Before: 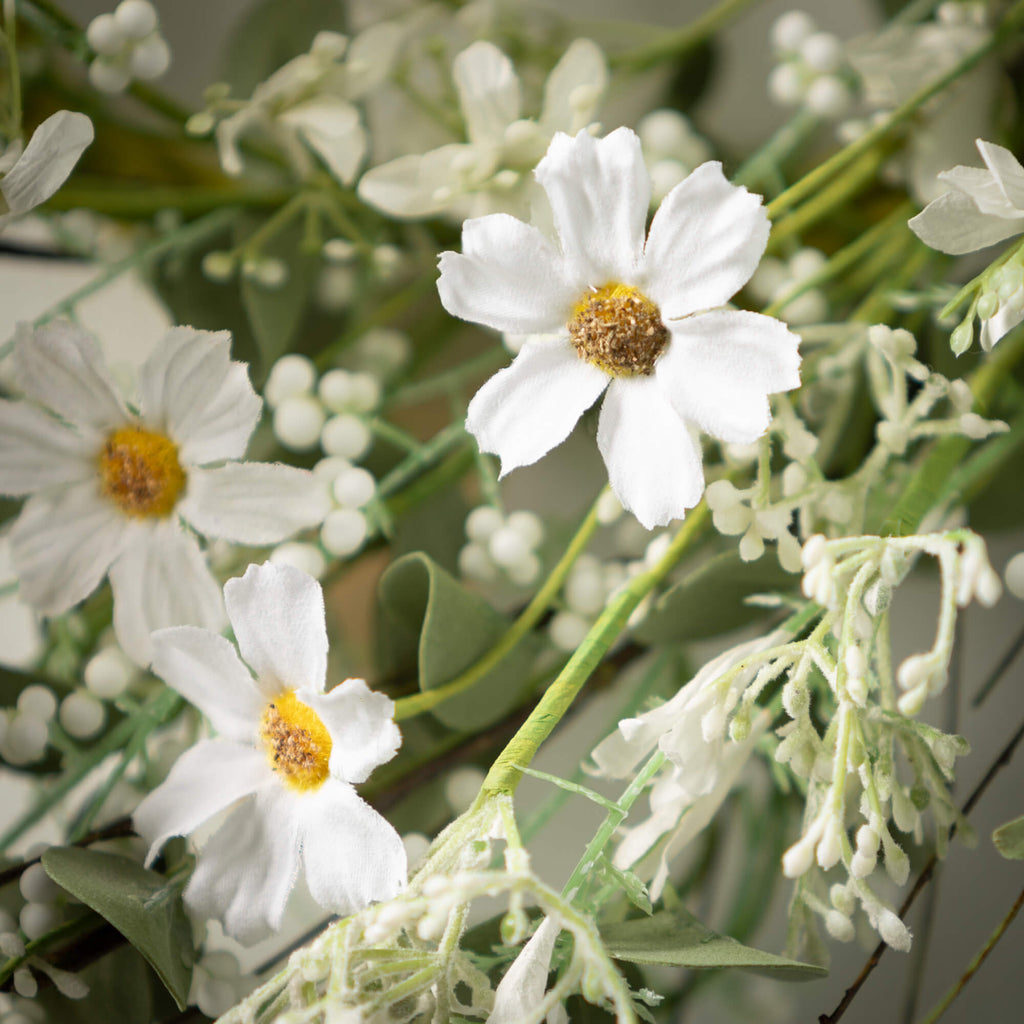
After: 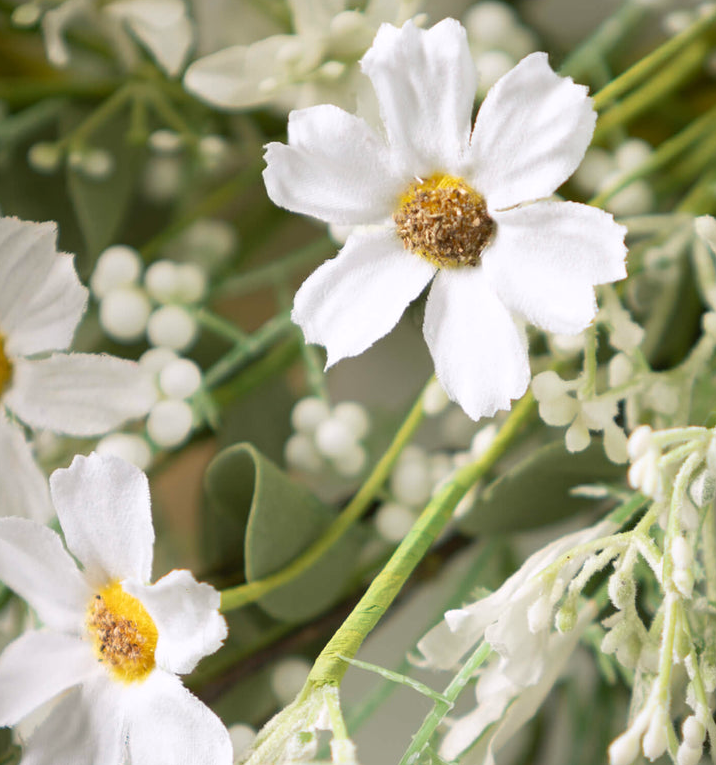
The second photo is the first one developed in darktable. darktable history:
white balance: red 1.009, blue 1.027
crop and rotate: left 17.046%, top 10.659%, right 12.989%, bottom 14.553%
